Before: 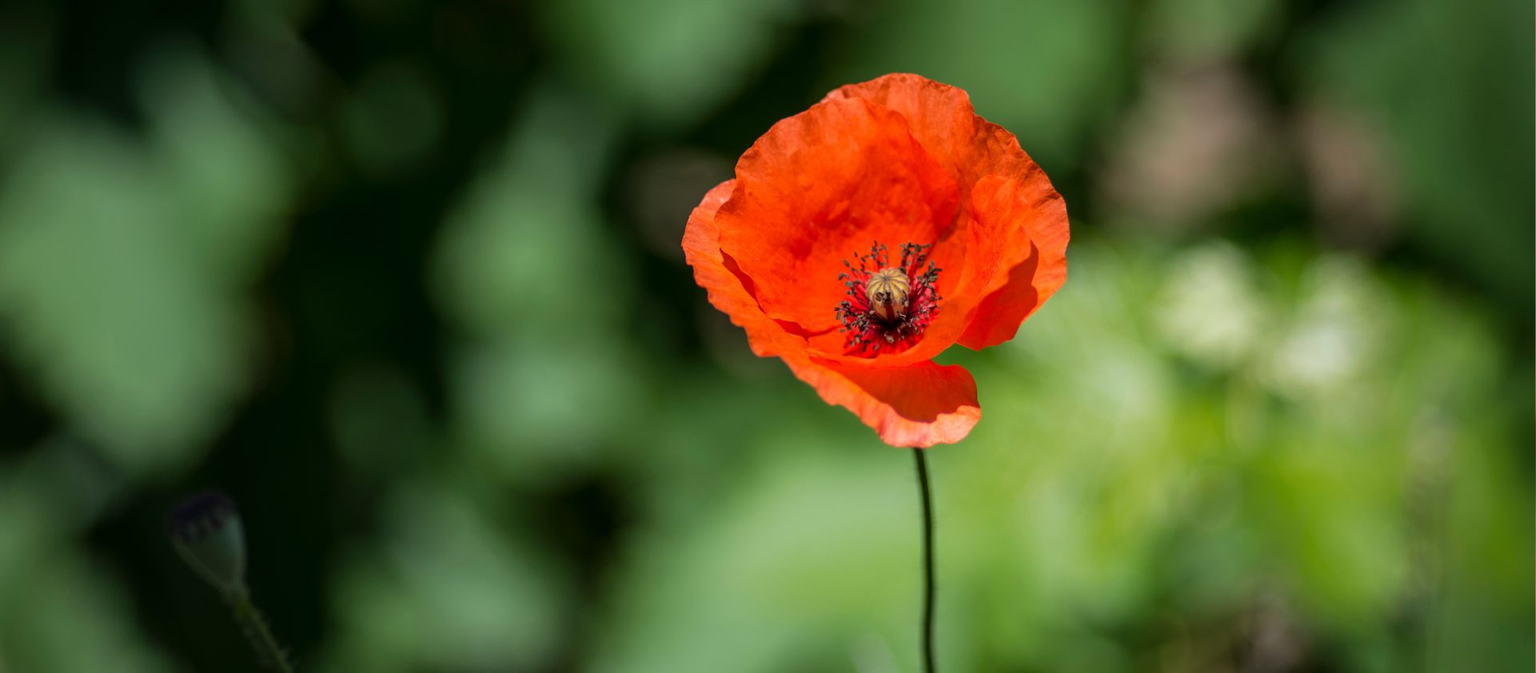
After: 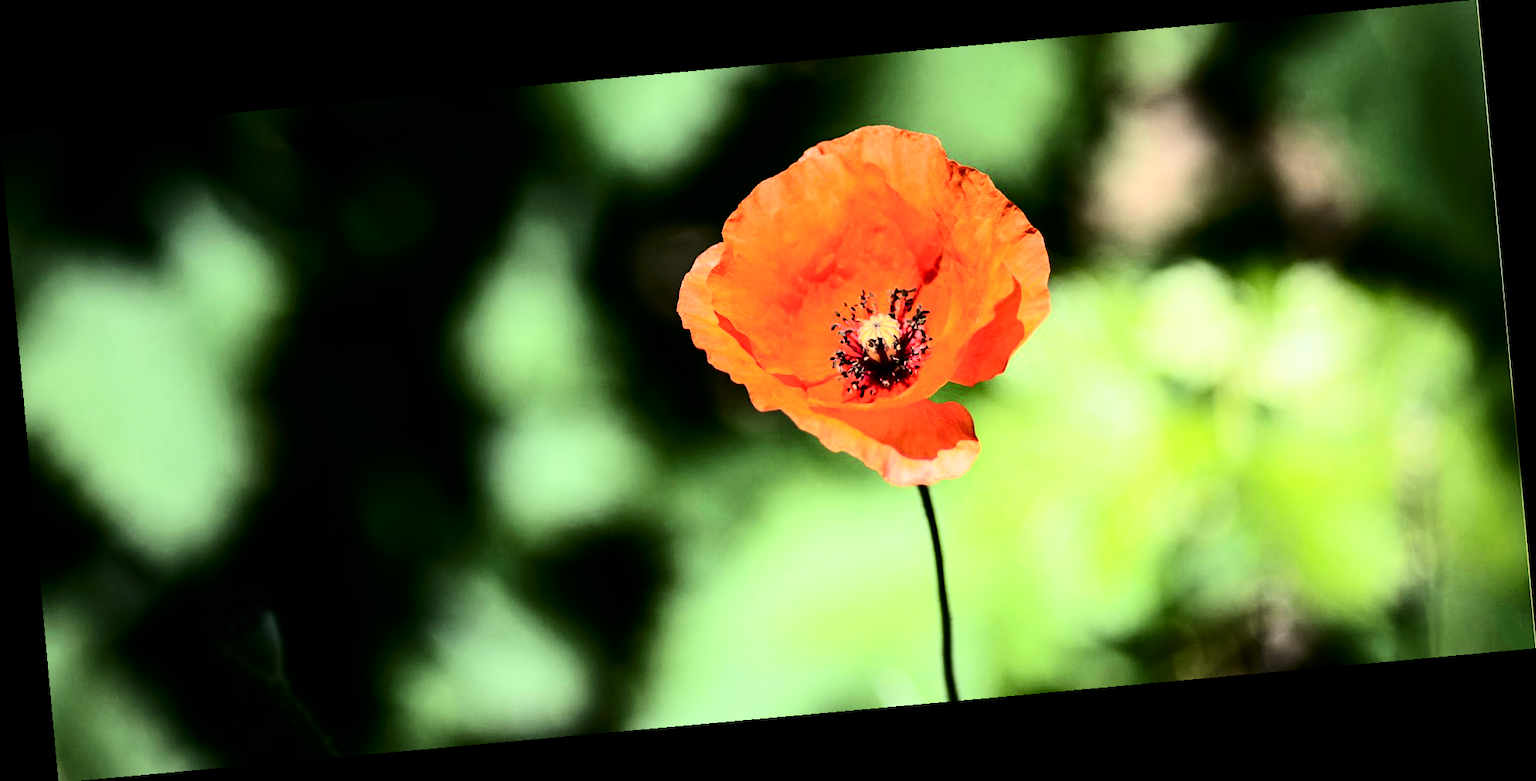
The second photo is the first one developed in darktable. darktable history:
rgb curve: curves: ch0 [(0, 0) (0.21, 0.15) (0.24, 0.21) (0.5, 0.75) (0.75, 0.96) (0.89, 0.99) (1, 1)]; ch1 [(0, 0.02) (0.21, 0.13) (0.25, 0.2) (0.5, 0.67) (0.75, 0.9) (0.89, 0.97) (1, 1)]; ch2 [(0, 0.02) (0.21, 0.13) (0.25, 0.2) (0.5, 0.67) (0.75, 0.9) (0.89, 0.97) (1, 1)], compensate middle gray true
rotate and perspective: rotation -5.2°, automatic cropping off
contrast brightness saturation: contrast 0.28
